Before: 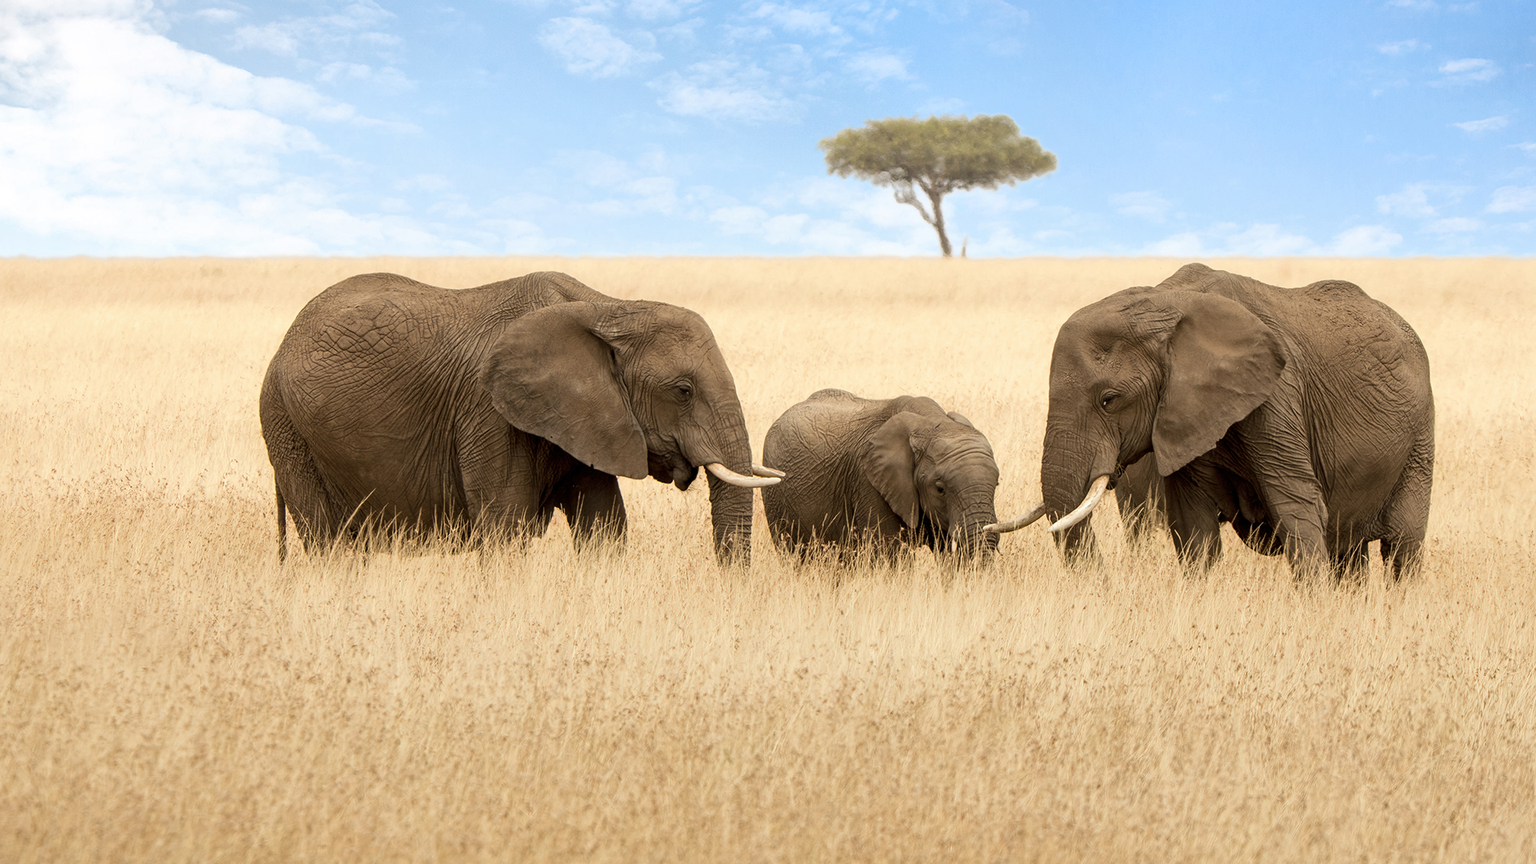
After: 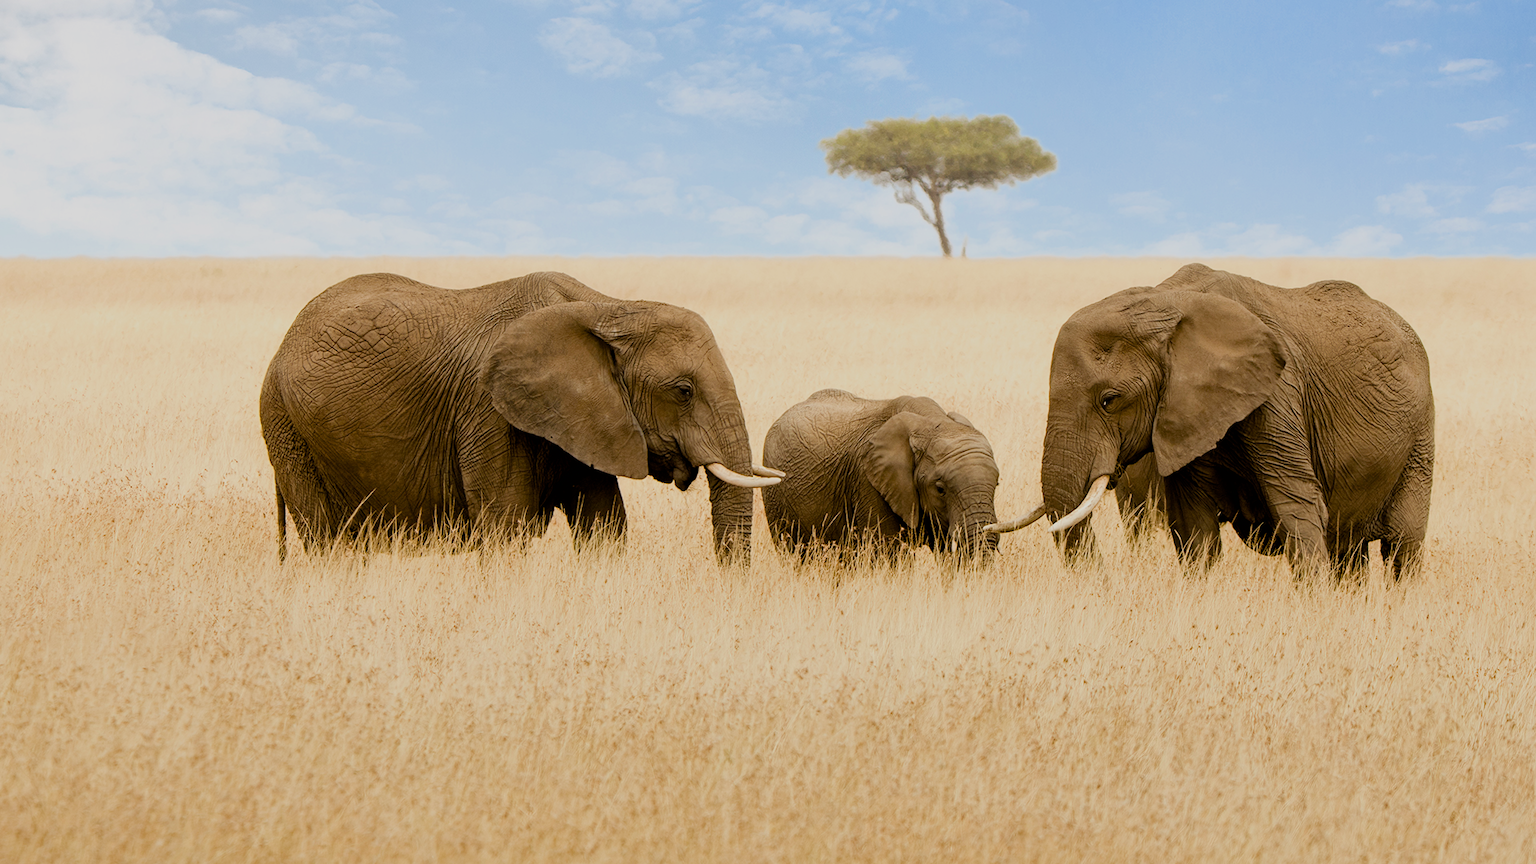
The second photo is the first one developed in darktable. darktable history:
filmic rgb: black relative exposure -7.65 EV, white relative exposure 4.56 EV, threshold 3.06 EV, hardness 3.61, contrast 1.057, enable highlight reconstruction true
color balance rgb: shadows lift › hue 85.42°, power › hue 75.05°, perceptual saturation grading › global saturation 35.126%, perceptual saturation grading › highlights -29.821%, perceptual saturation grading › shadows 35.082%
